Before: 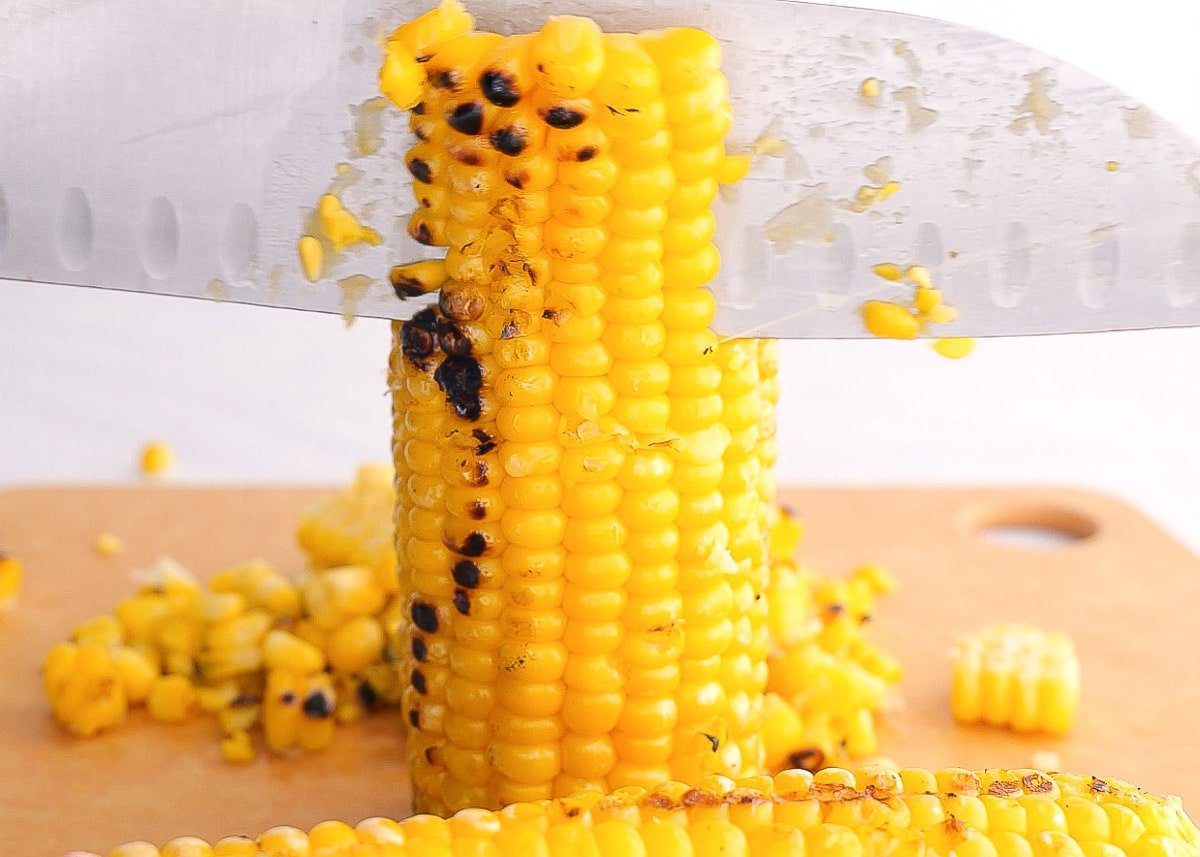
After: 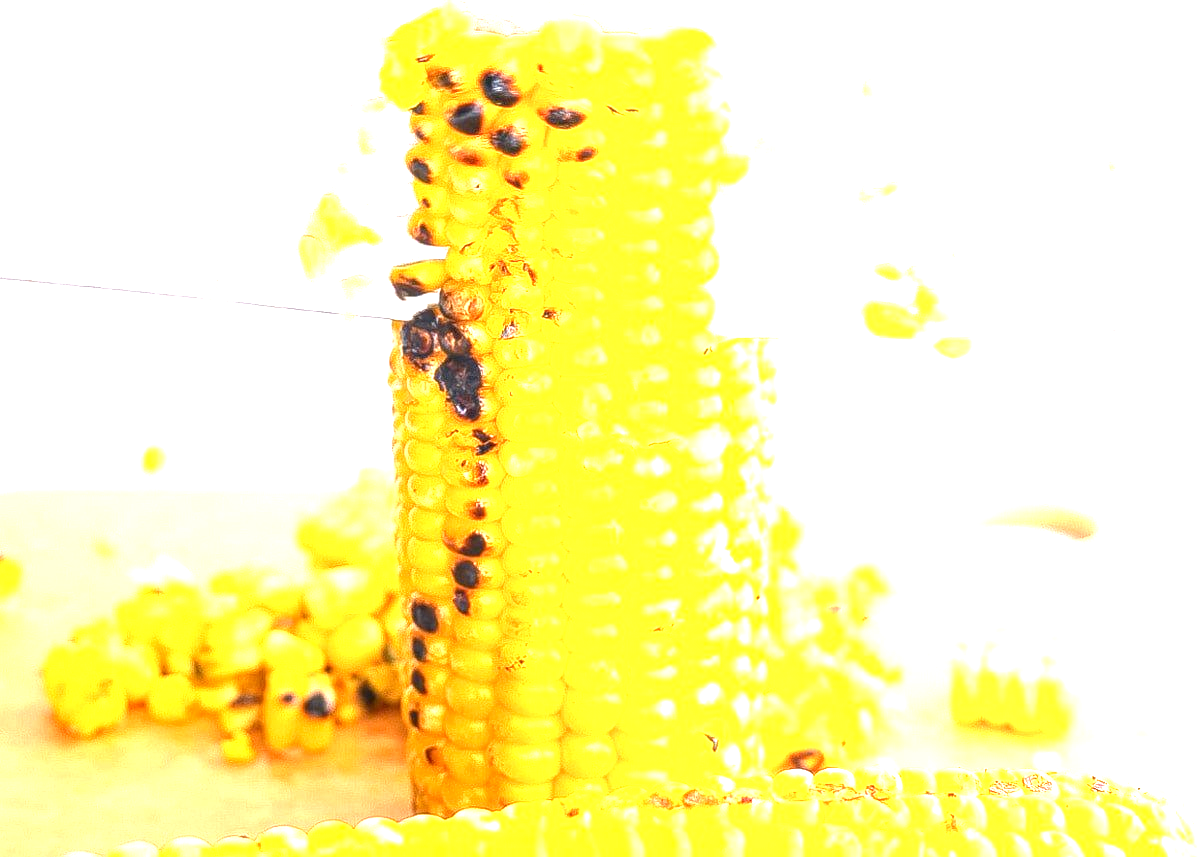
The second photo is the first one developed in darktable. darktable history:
local contrast: on, module defaults
exposure: black level correction 0.001, exposure 1.735 EV, compensate highlight preservation false
